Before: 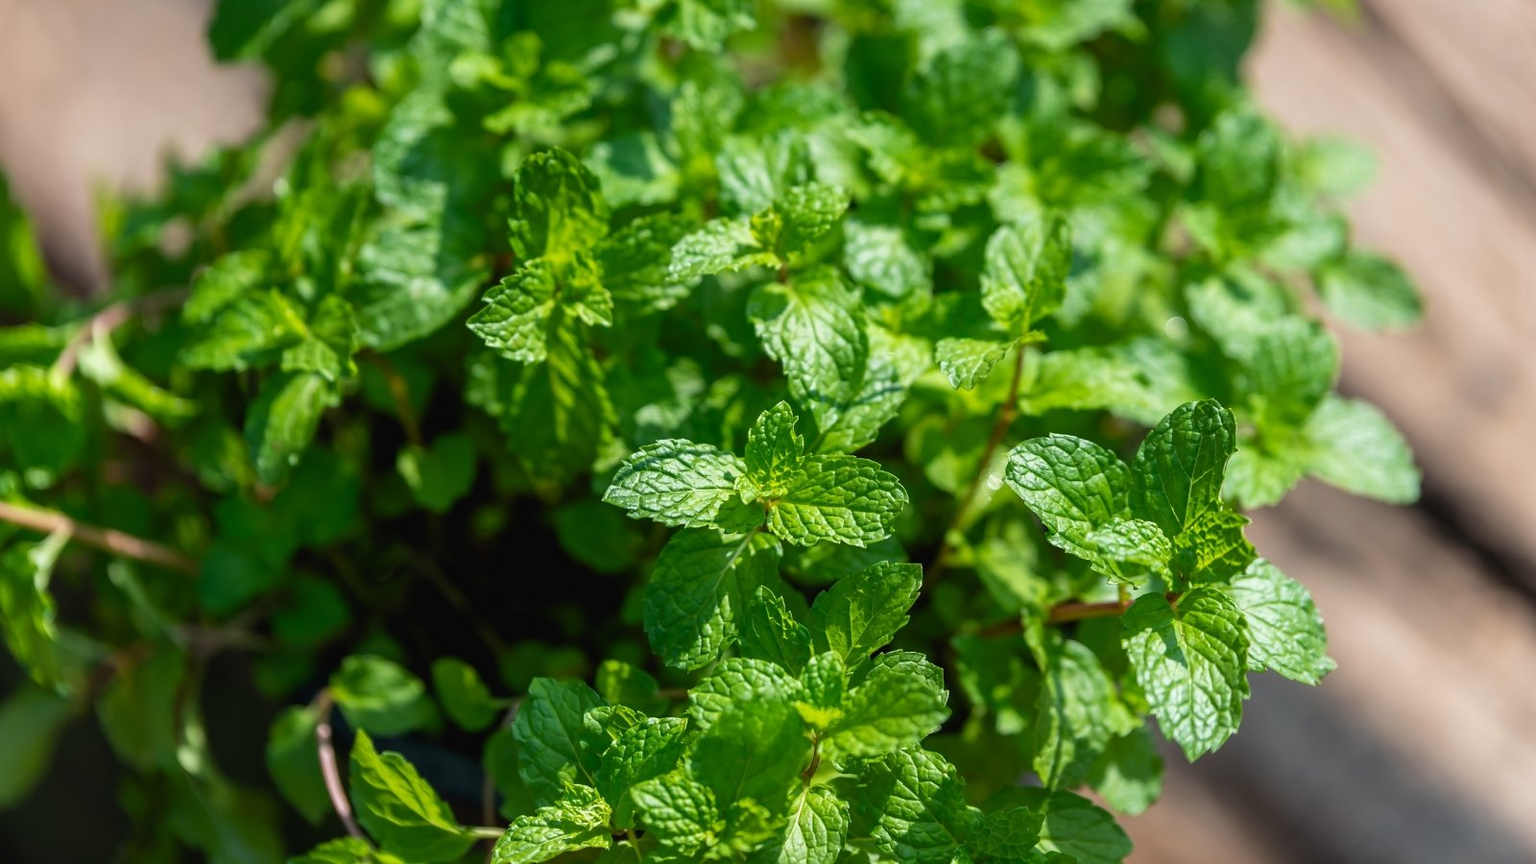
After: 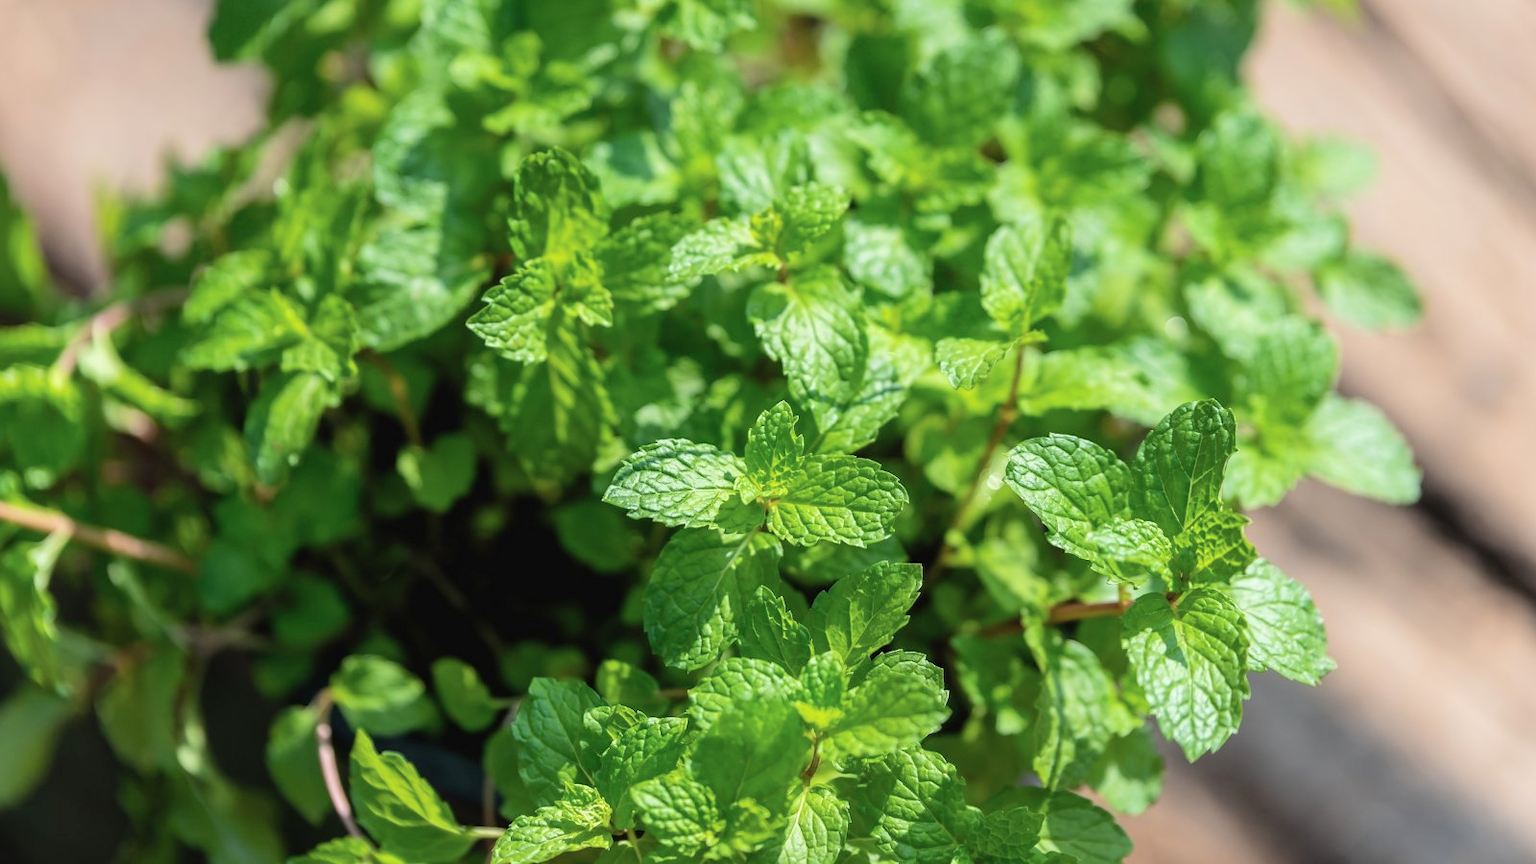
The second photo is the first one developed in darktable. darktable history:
tone curve: curves: ch0 [(0, 0) (0.003, 0.004) (0.011, 0.015) (0.025, 0.033) (0.044, 0.058) (0.069, 0.091) (0.1, 0.131) (0.136, 0.179) (0.177, 0.233) (0.224, 0.295) (0.277, 0.364) (0.335, 0.434) (0.399, 0.51) (0.468, 0.583) (0.543, 0.654) (0.623, 0.724) (0.709, 0.789) (0.801, 0.852) (0.898, 0.924) (1, 1)], color space Lab, independent channels, preserve colors none
